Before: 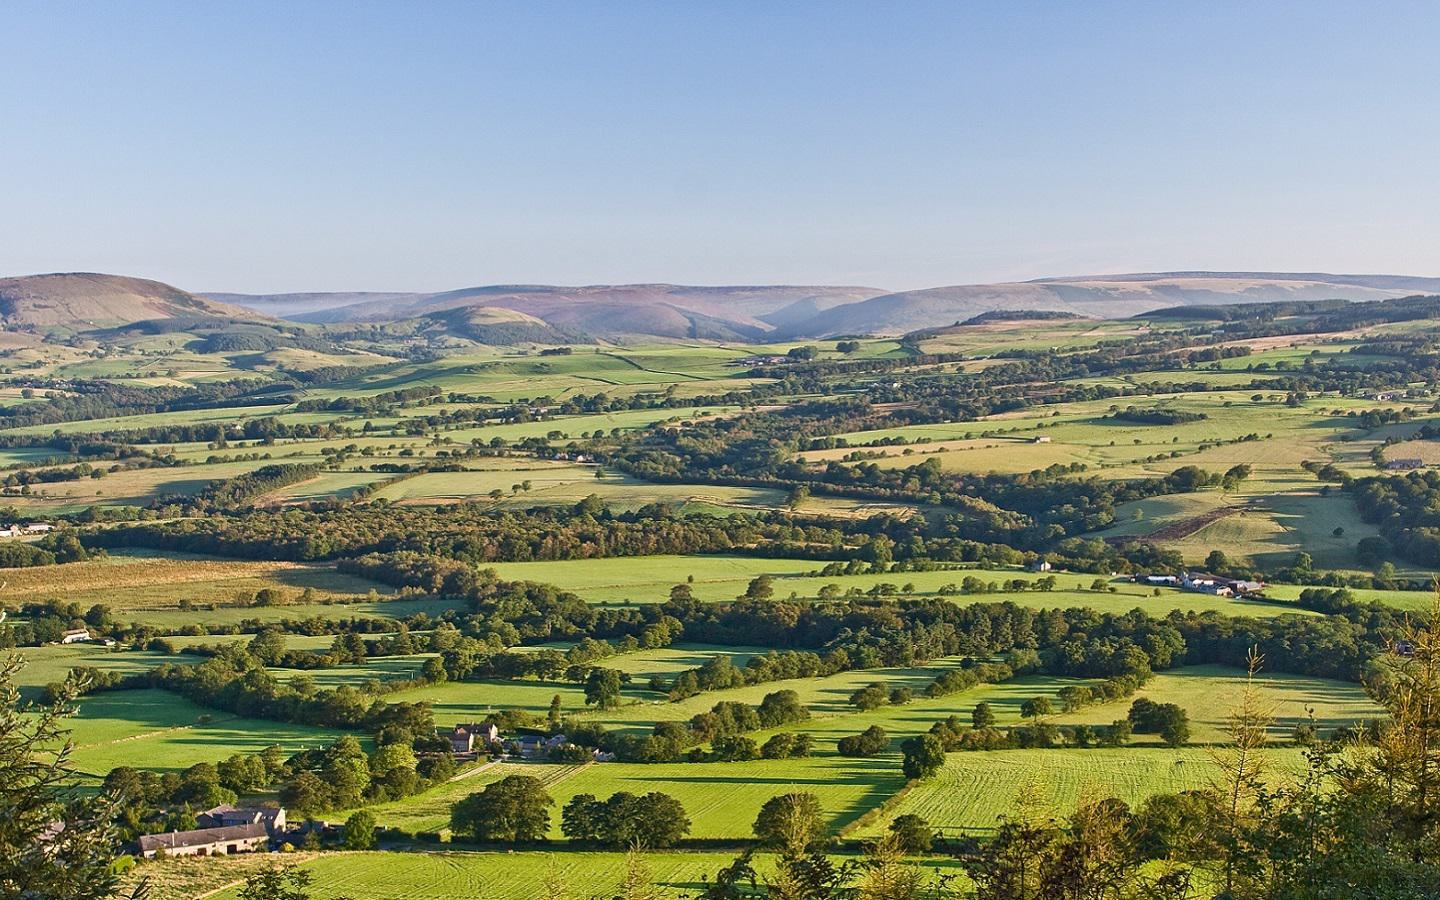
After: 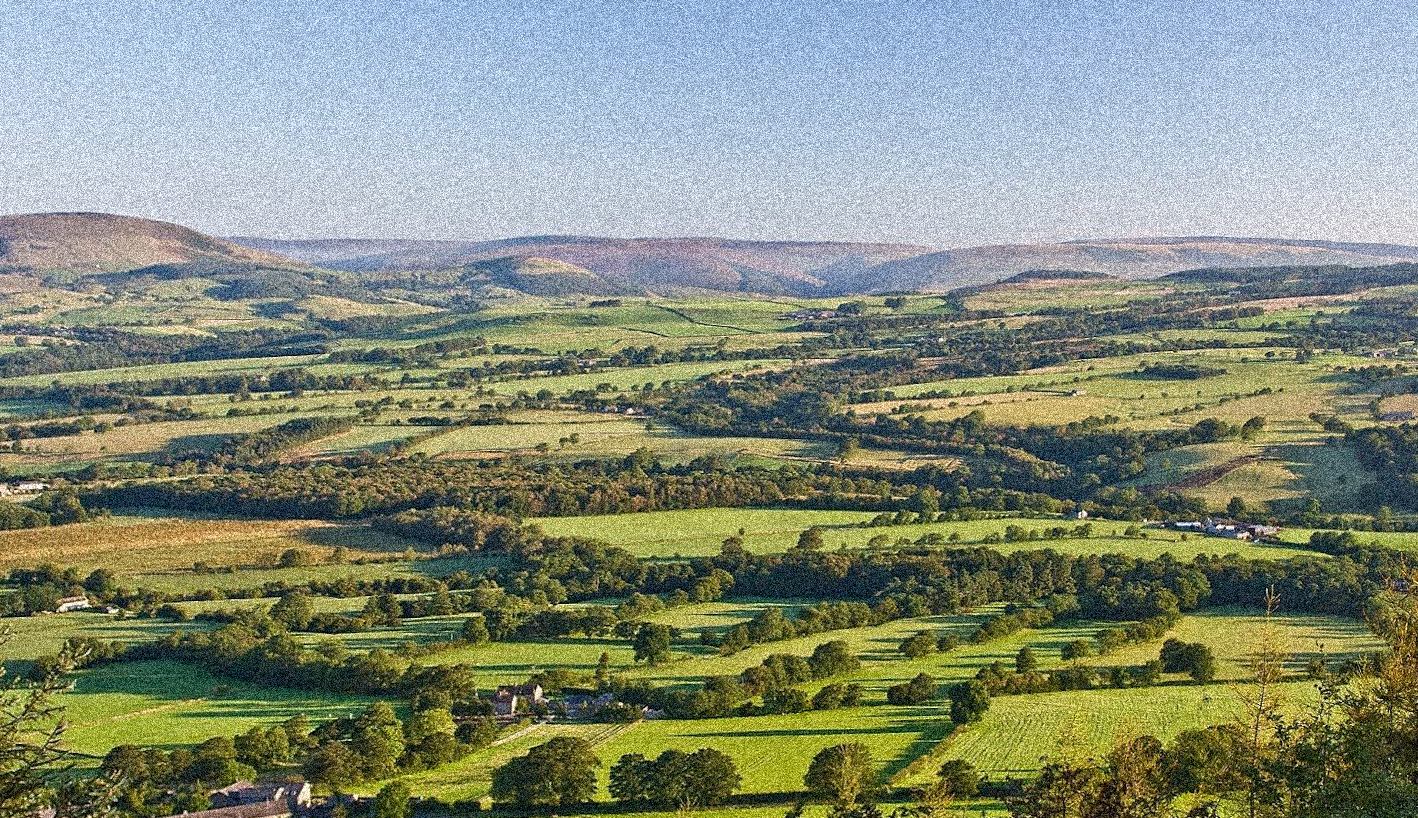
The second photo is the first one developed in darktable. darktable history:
rotate and perspective: rotation -0.013°, lens shift (vertical) -0.027, lens shift (horizontal) 0.178, crop left 0.016, crop right 0.989, crop top 0.082, crop bottom 0.918
grain: coarseness 3.75 ISO, strength 100%, mid-tones bias 0%
